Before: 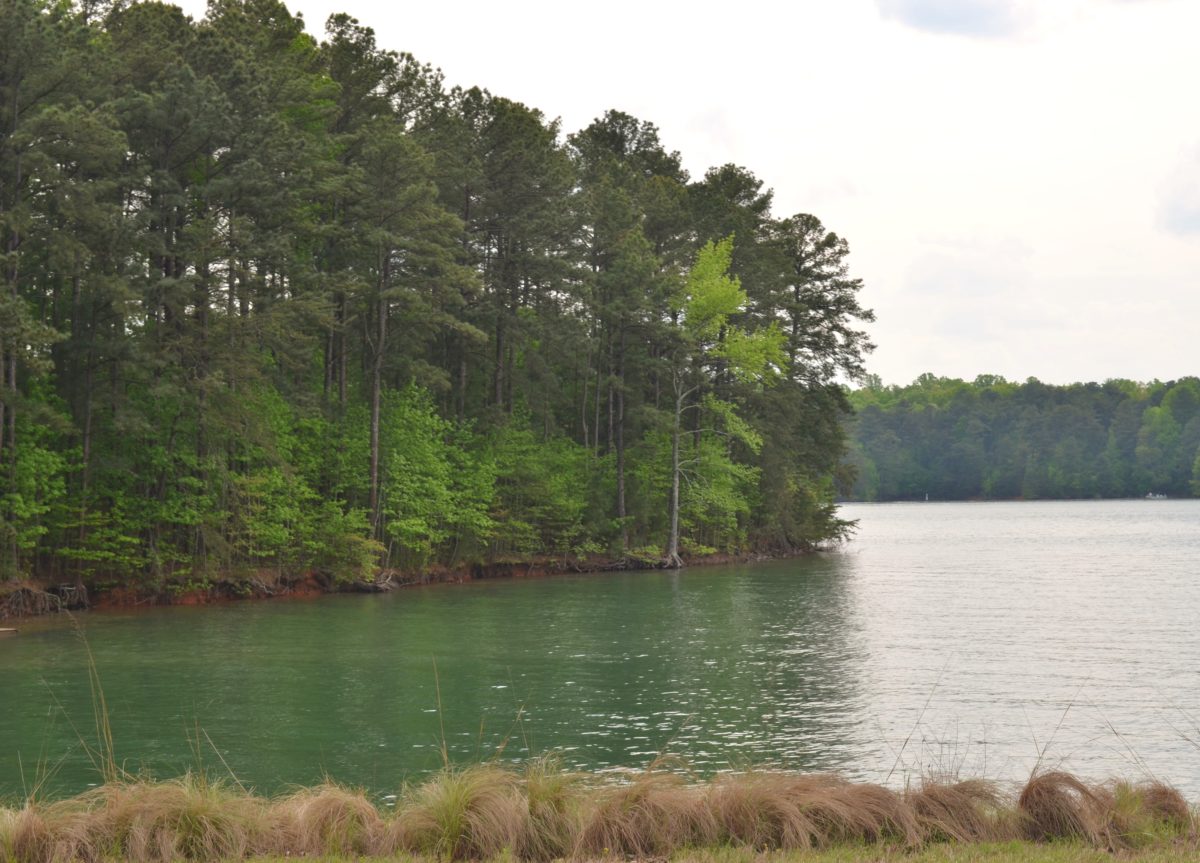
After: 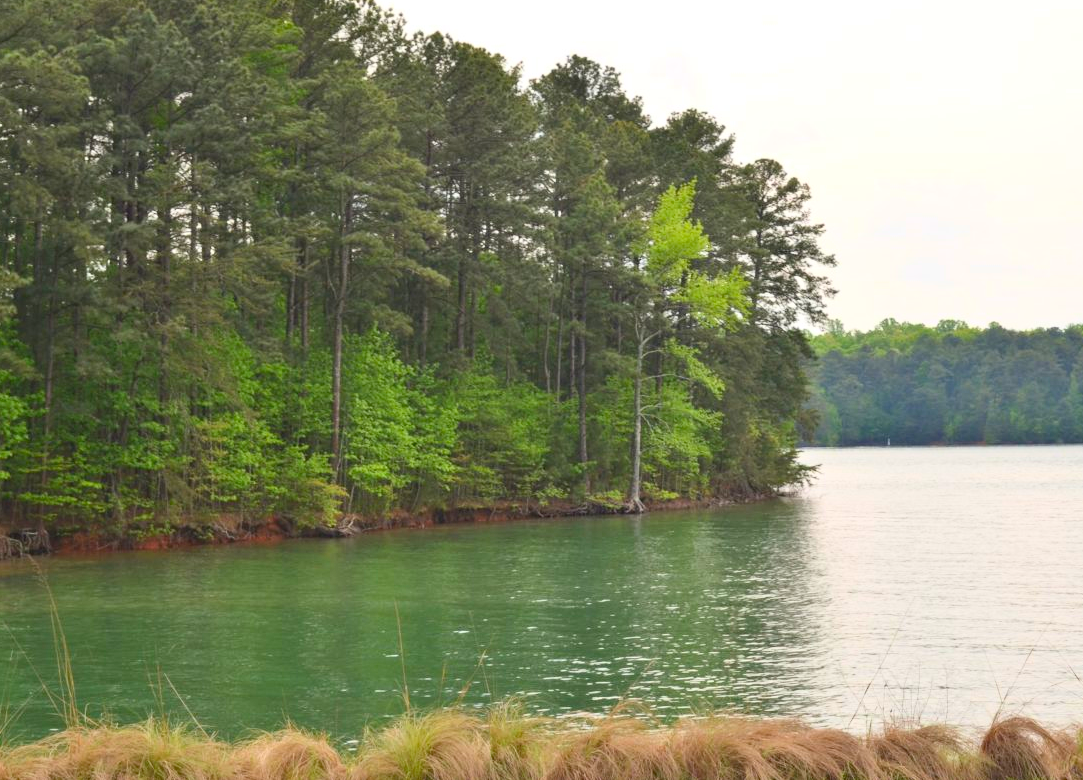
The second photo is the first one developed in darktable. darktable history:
crop: left 3.212%, top 6.379%, right 6.455%, bottom 3.232%
contrast brightness saturation: contrast 0.236, brightness 0.241, saturation 0.379
haze removal: compatibility mode true, adaptive false
